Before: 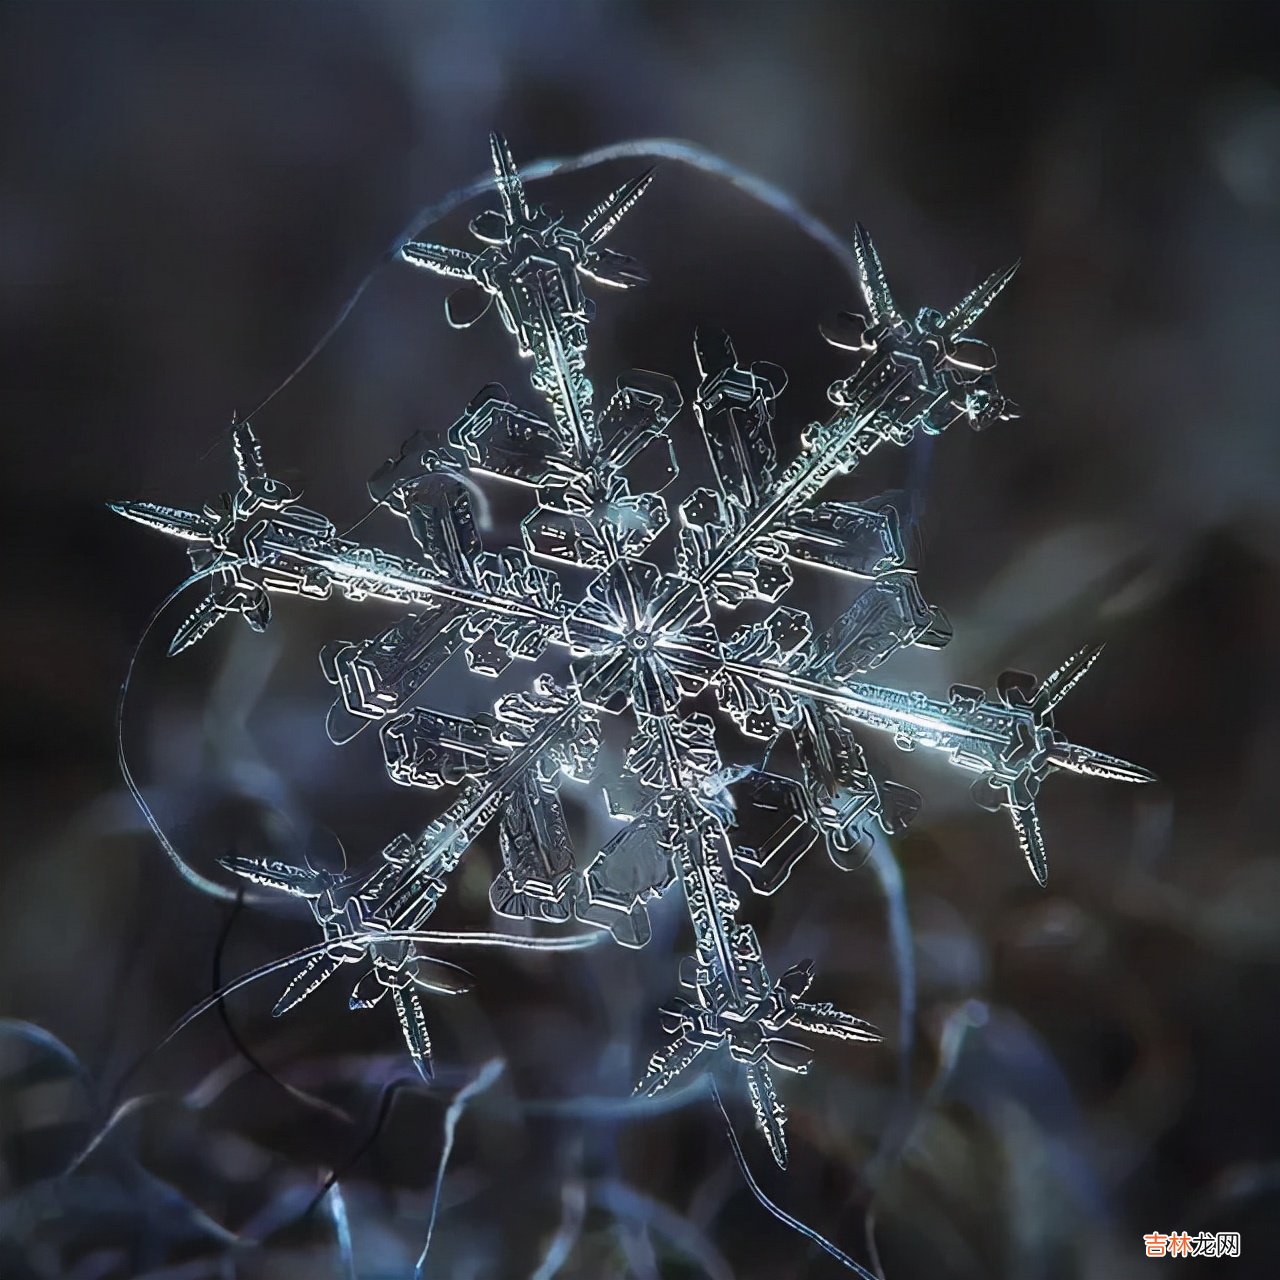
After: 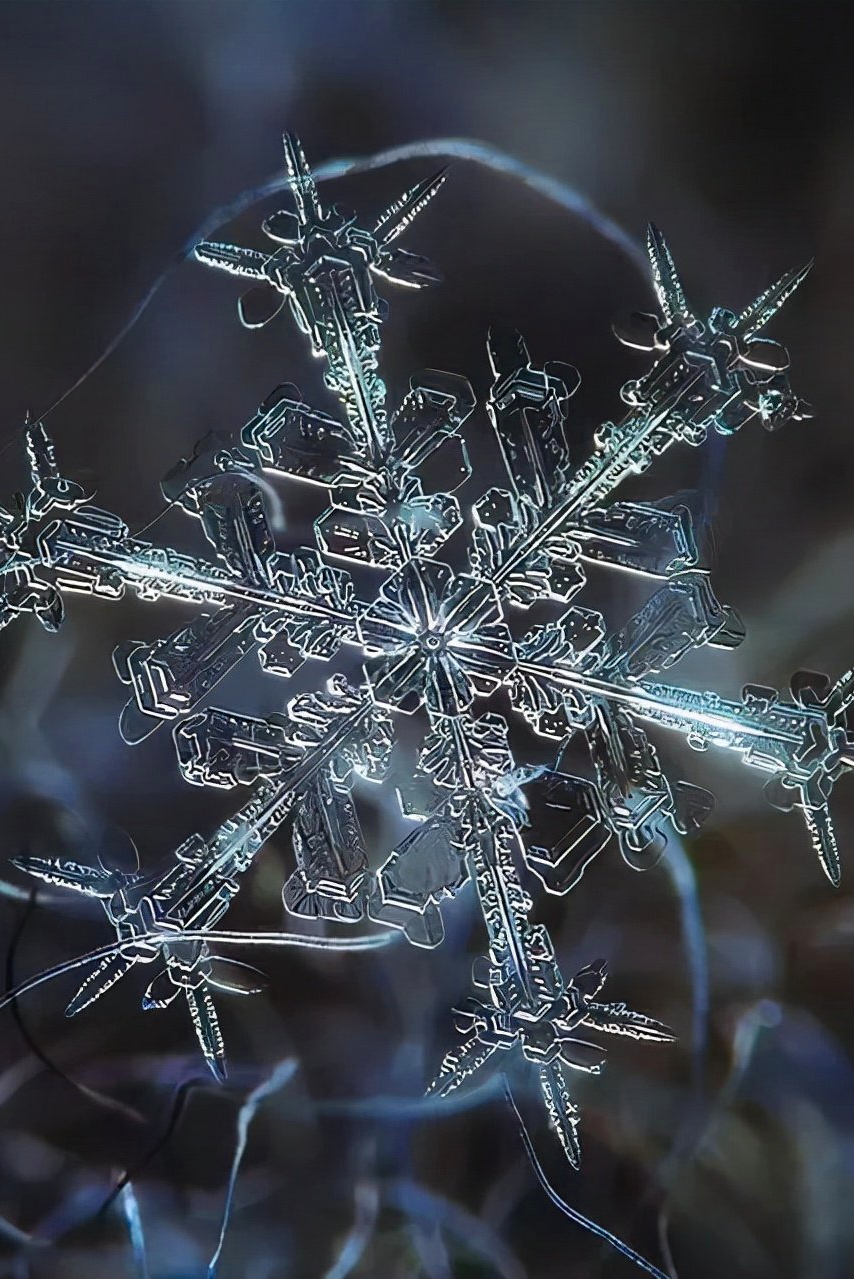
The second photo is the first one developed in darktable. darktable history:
color balance rgb: perceptual saturation grading › global saturation 10.946%, saturation formula JzAzBz (2021)
crop and rotate: left 16.225%, right 17.022%
